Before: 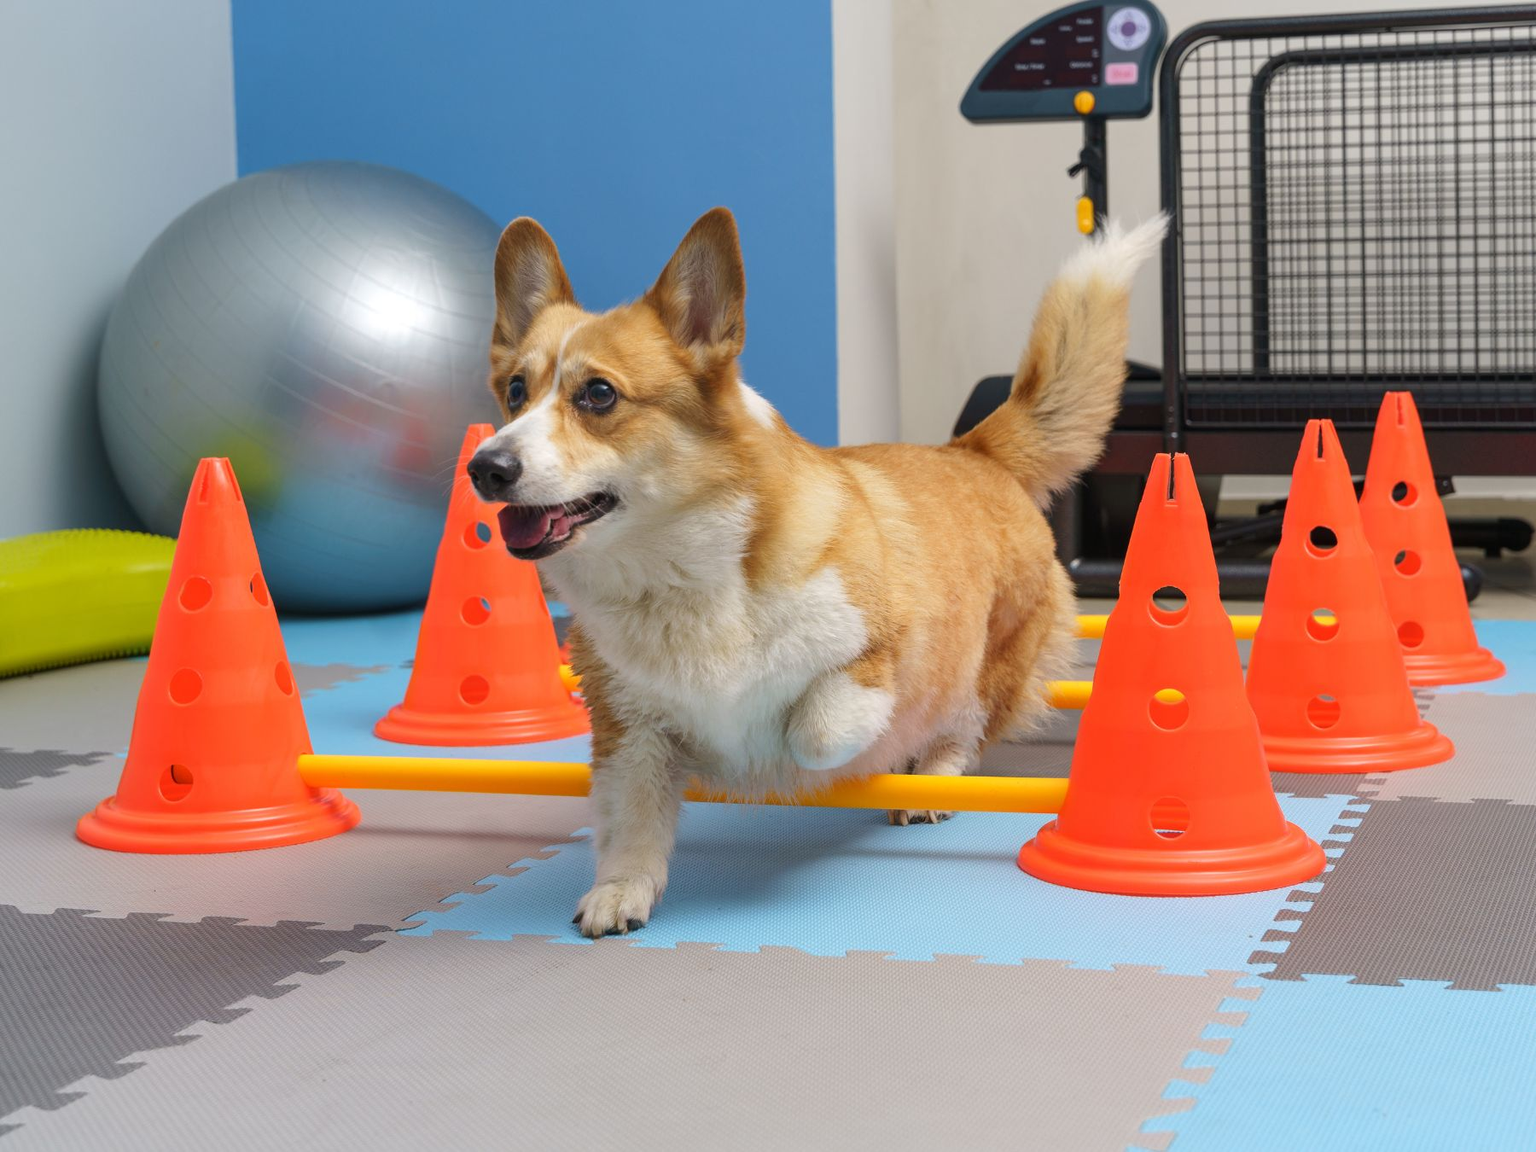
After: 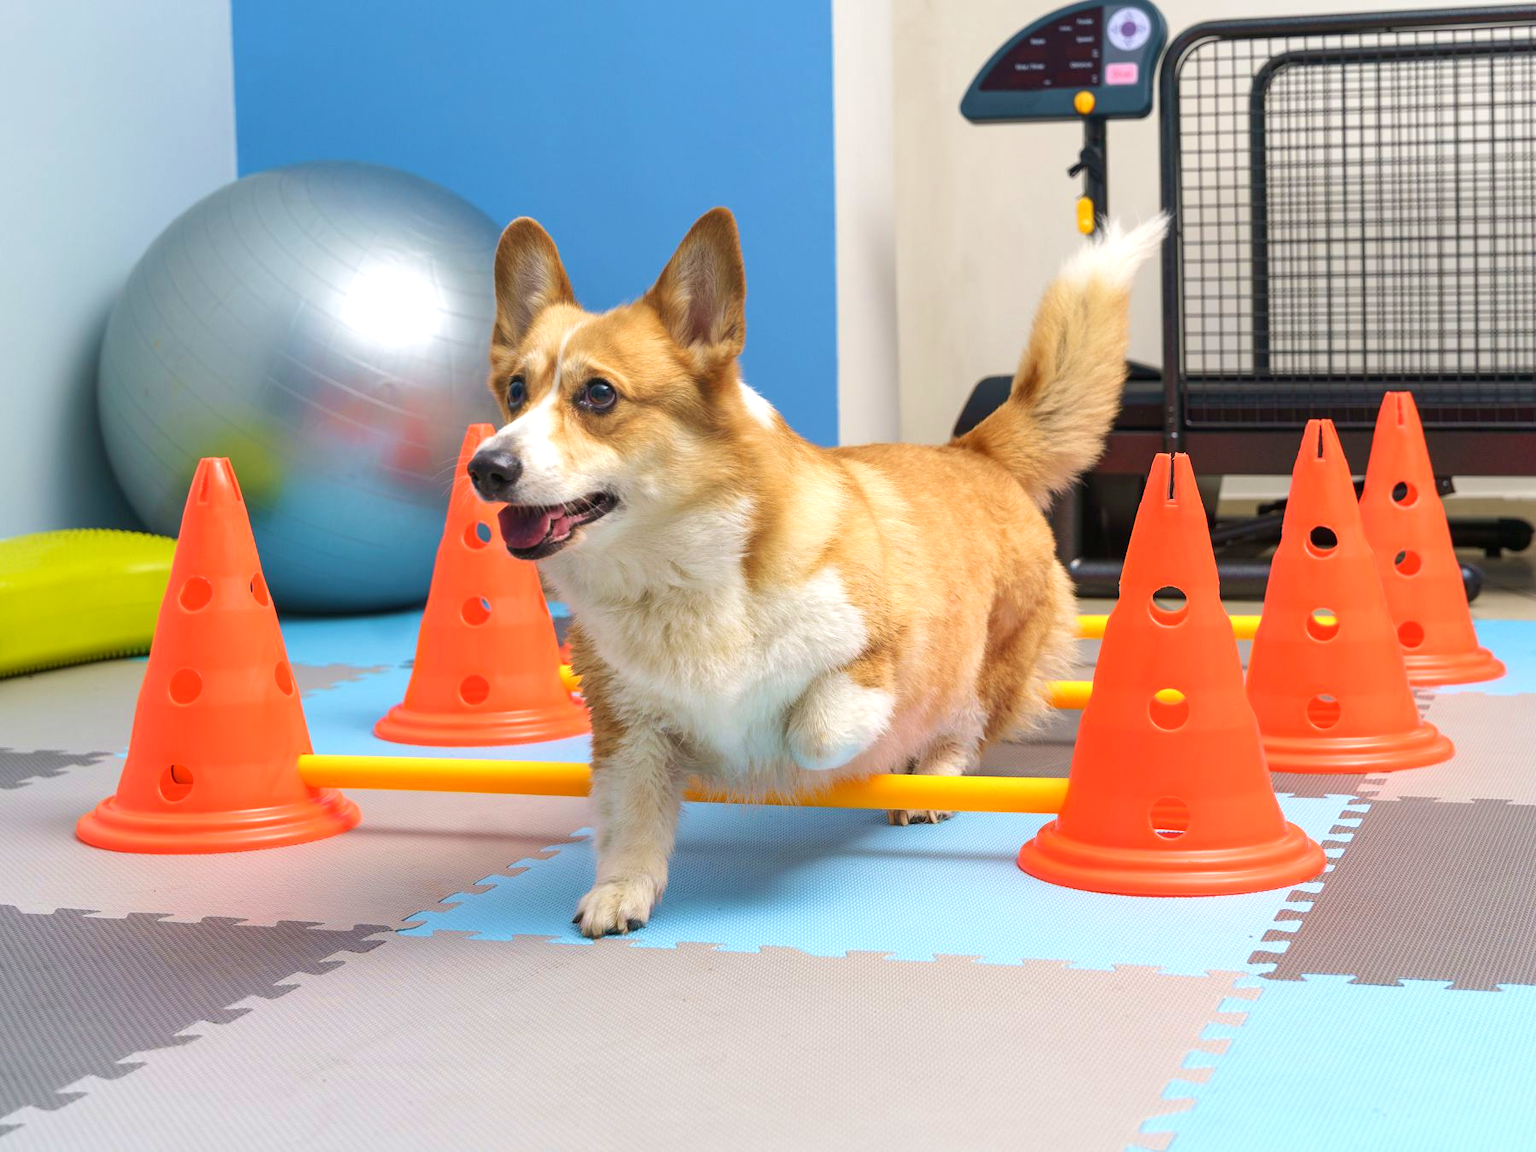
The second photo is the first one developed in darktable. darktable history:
exposure: black level correction 0.001, exposure 0.5 EV, compensate exposure bias true, compensate highlight preservation false
velvia: on, module defaults
